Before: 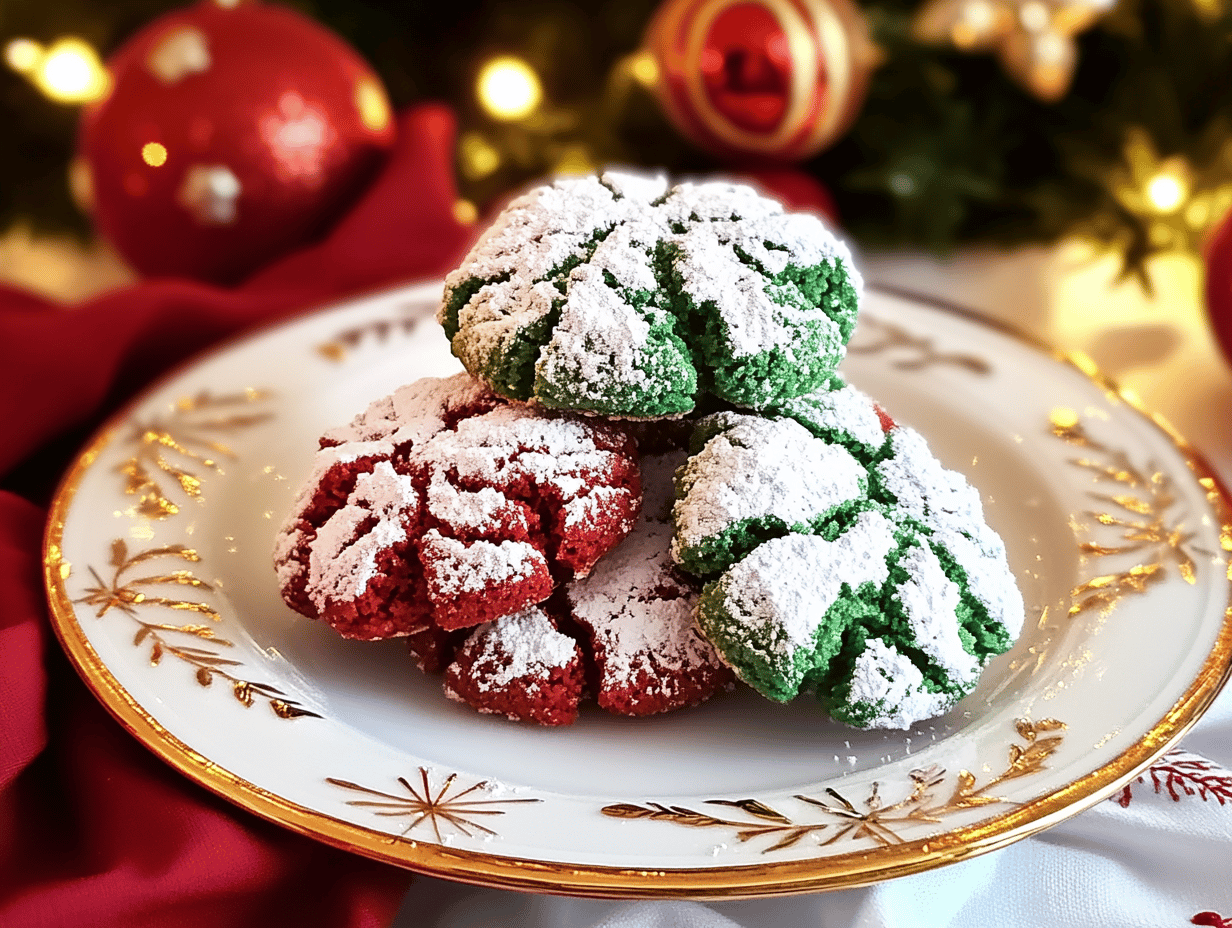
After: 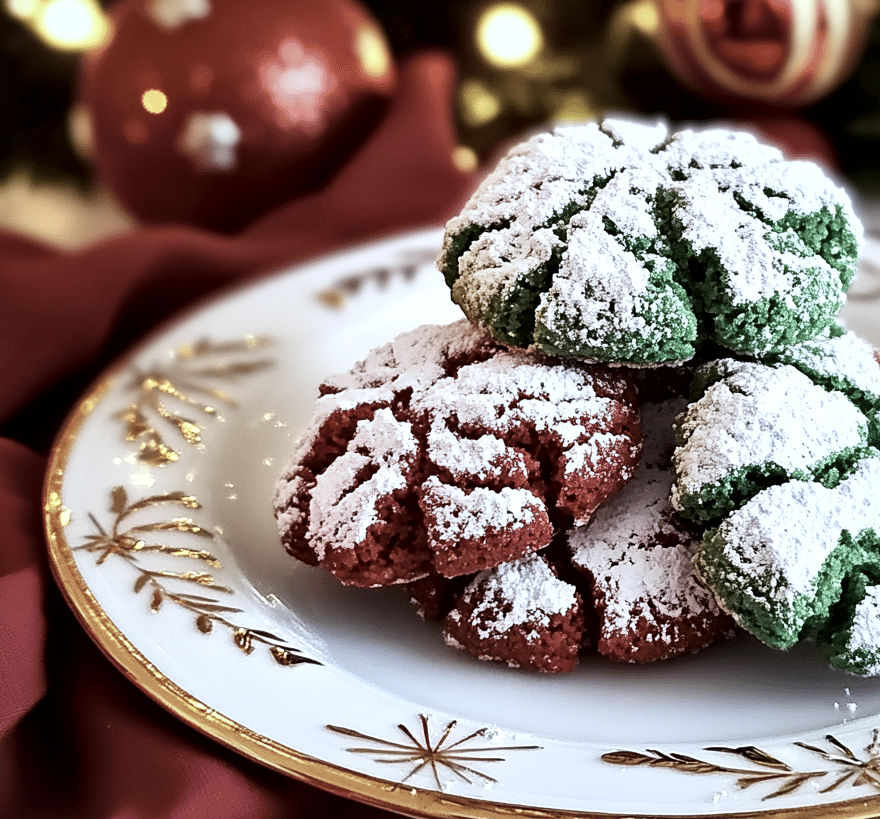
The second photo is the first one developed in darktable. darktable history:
white balance: red 0.924, blue 1.095
contrast brightness saturation: contrast 0.1, saturation -0.36
crop: top 5.803%, right 27.864%, bottom 5.804%
local contrast: mode bilateral grid, contrast 50, coarseness 50, detail 150%, midtone range 0.2
